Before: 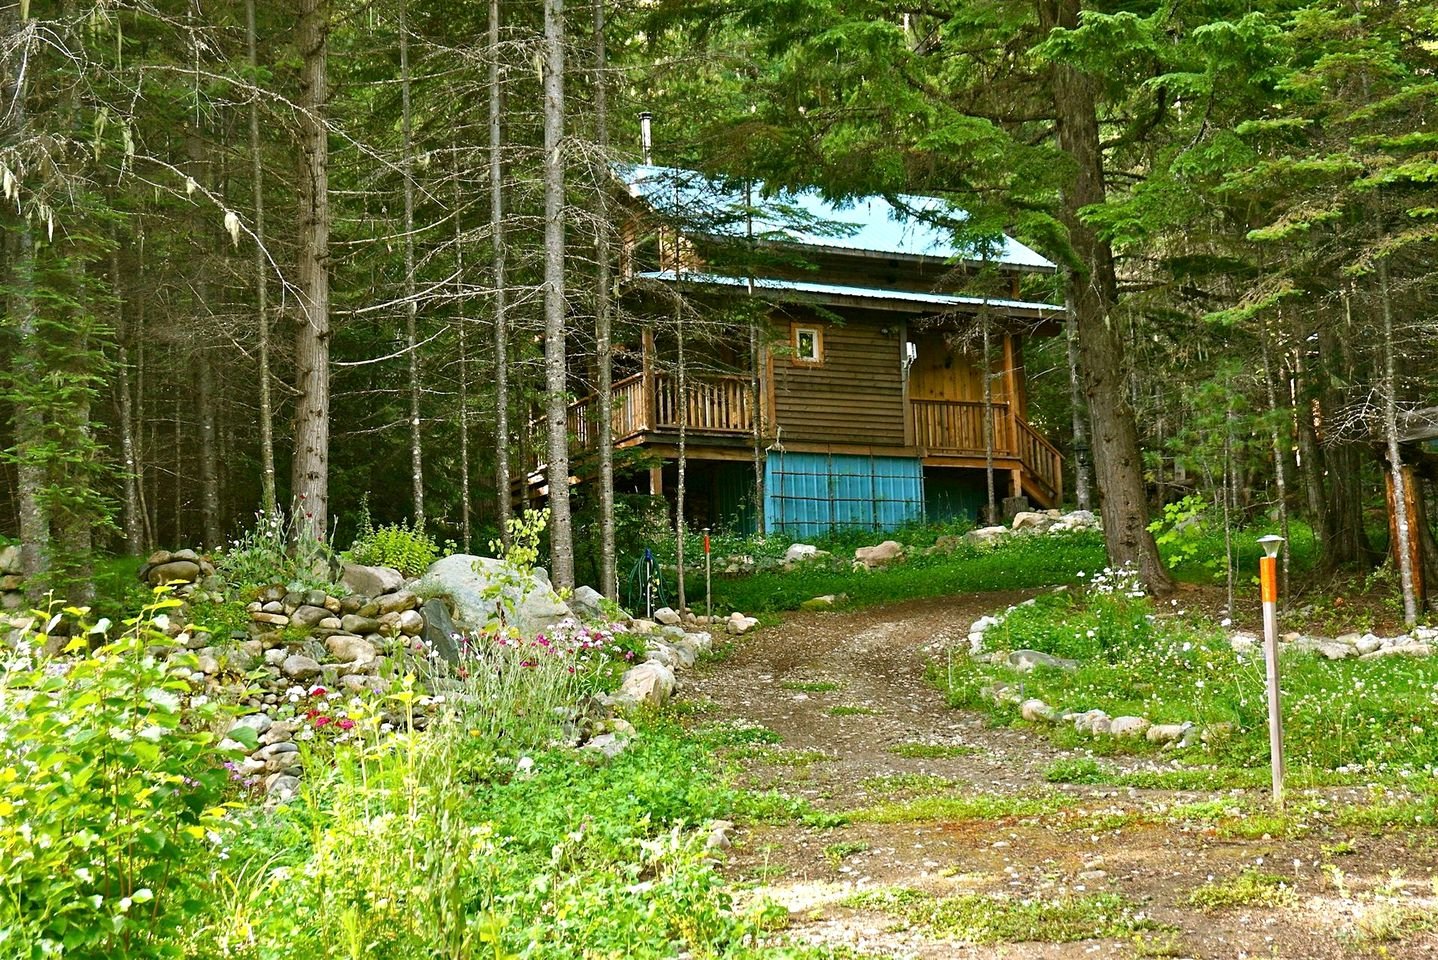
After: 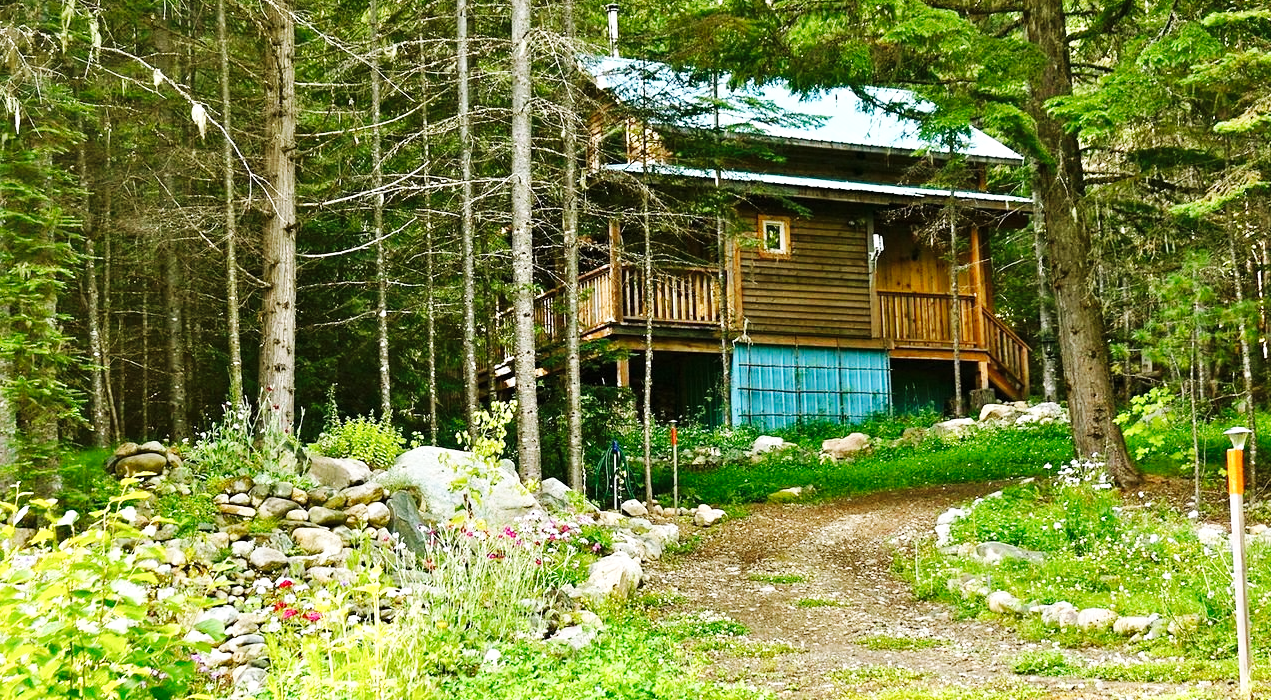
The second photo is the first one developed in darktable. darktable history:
crop and rotate: left 2.303%, top 11.285%, right 9.305%, bottom 15.713%
exposure: exposure 0.296 EV, compensate highlight preservation false
base curve: curves: ch0 [(0, 0) (0.032, 0.025) (0.121, 0.166) (0.206, 0.329) (0.605, 0.79) (1, 1)], preserve colors none
contrast brightness saturation: saturation -0.06
